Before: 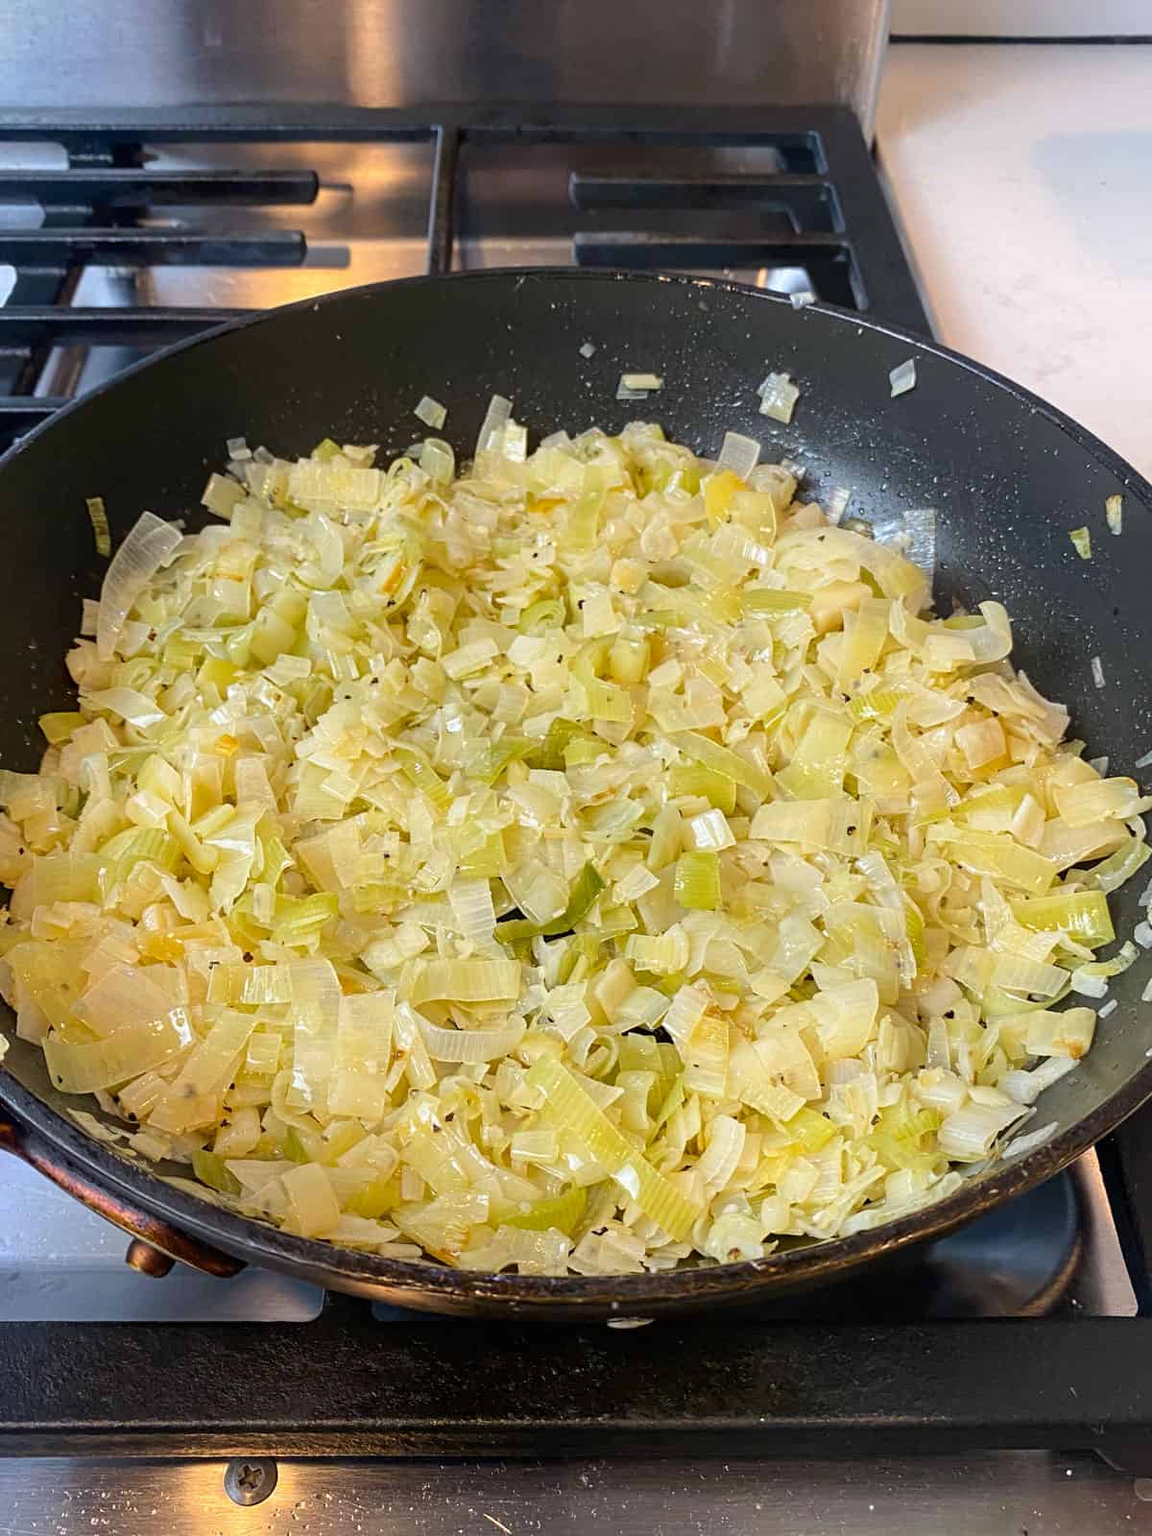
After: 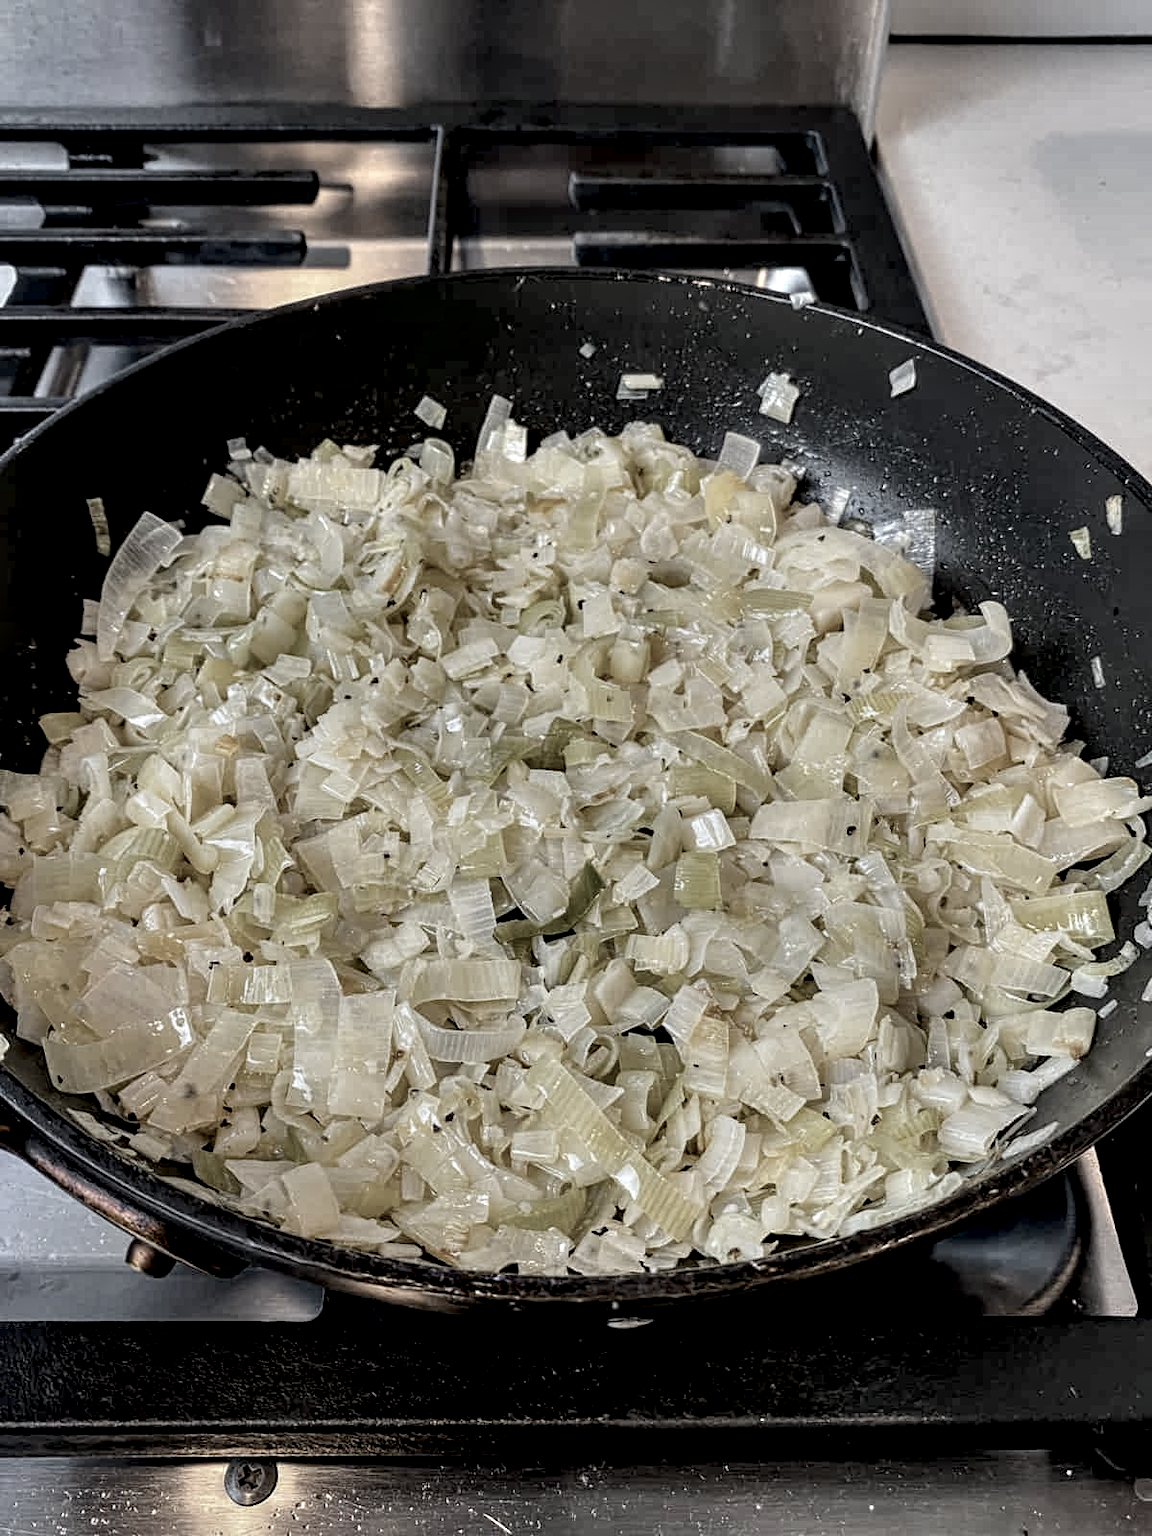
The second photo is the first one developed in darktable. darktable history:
color zones: curves: ch1 [(0, 0.153) (0.143, 0.15) (0.286, 0.151) (0.429, 0.152) (0.571, 0.152) (0.714, 0.151) (0.857, 0.151) (1, 0.153)]
exposure: black level correction 0.011, exposure -0.478 EV, compensate highlight preservation false
local contrast: on, module defaults
contrast equalizer: y [[0.6 ×6], [0.55 ×6], [0 ×6], [0 ×6], [0 ×6]]
